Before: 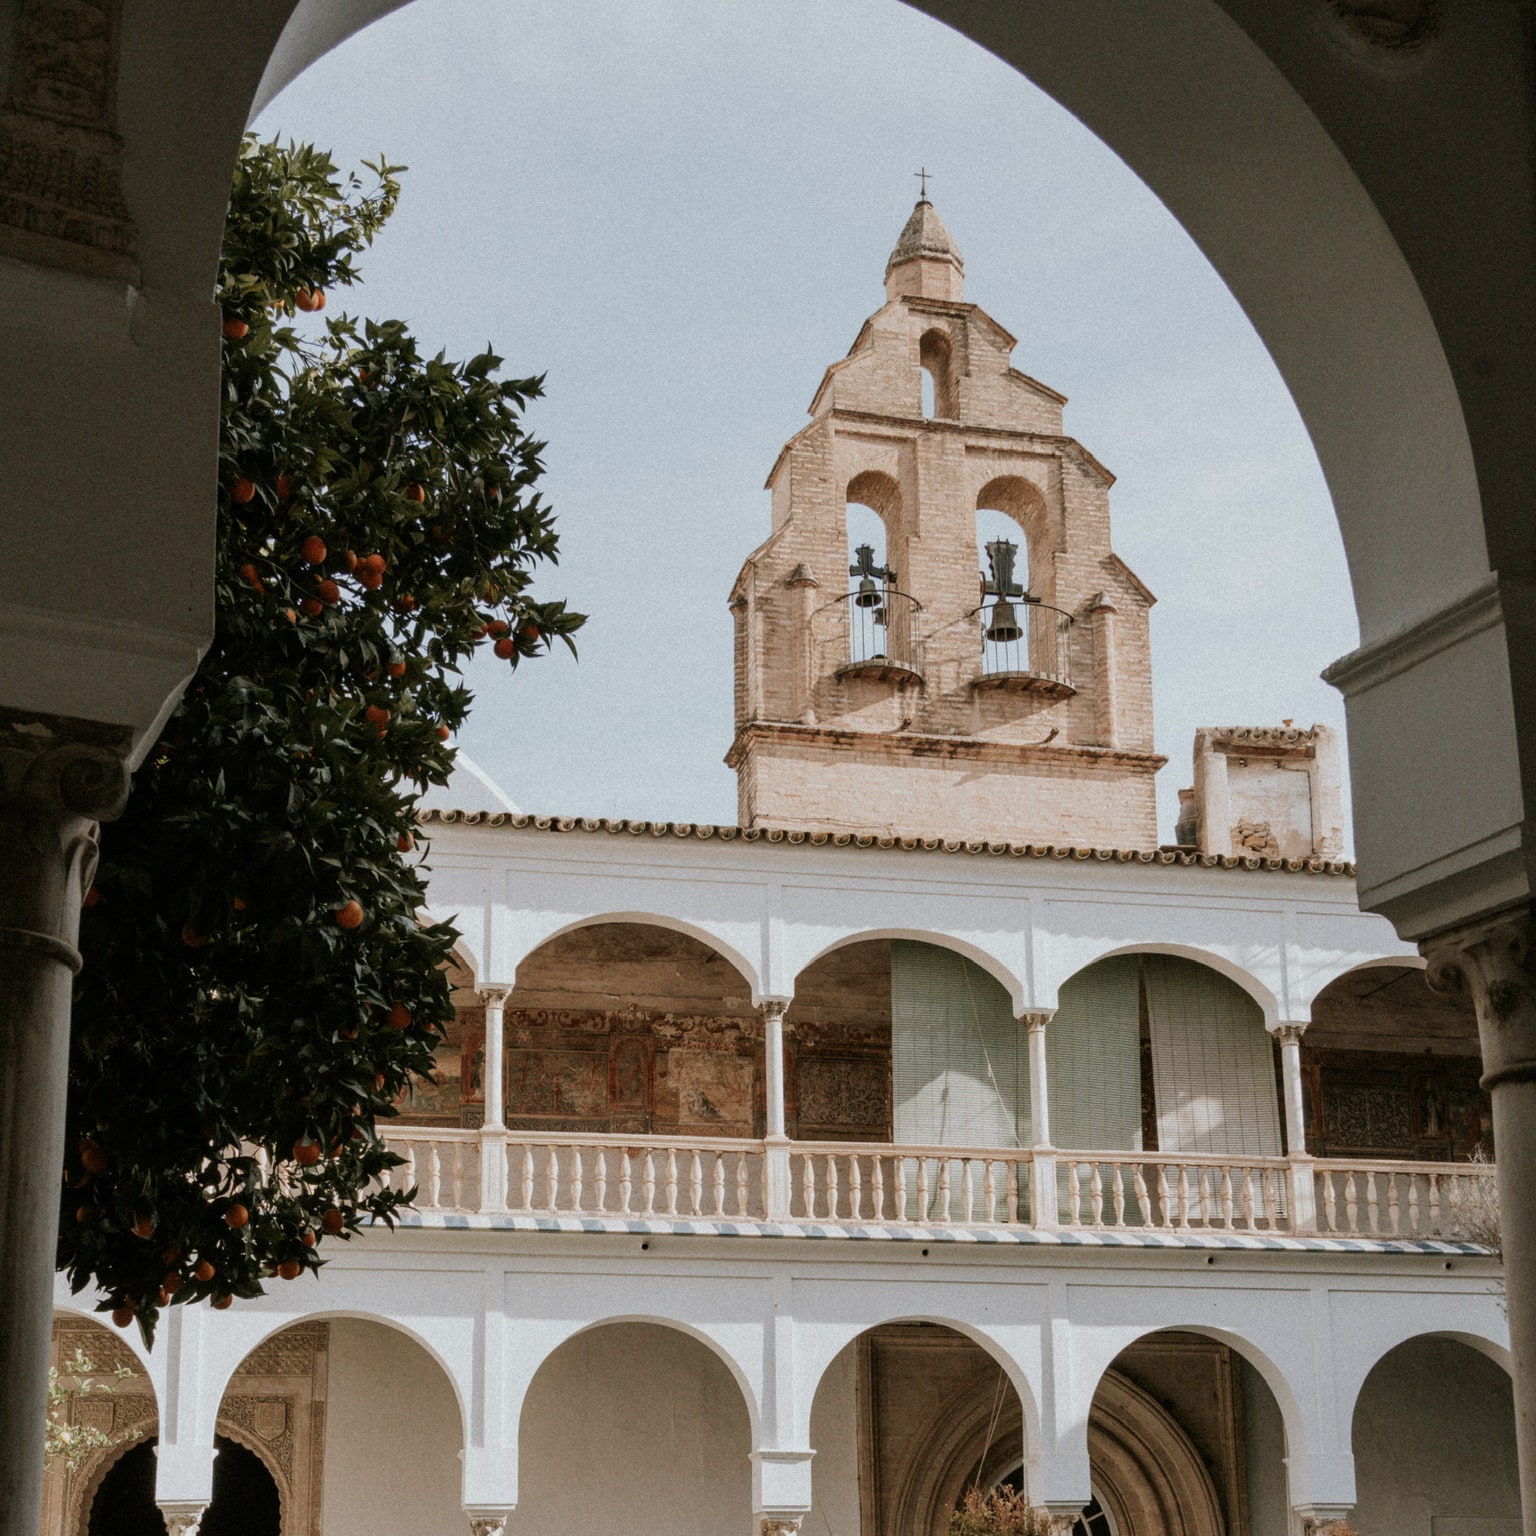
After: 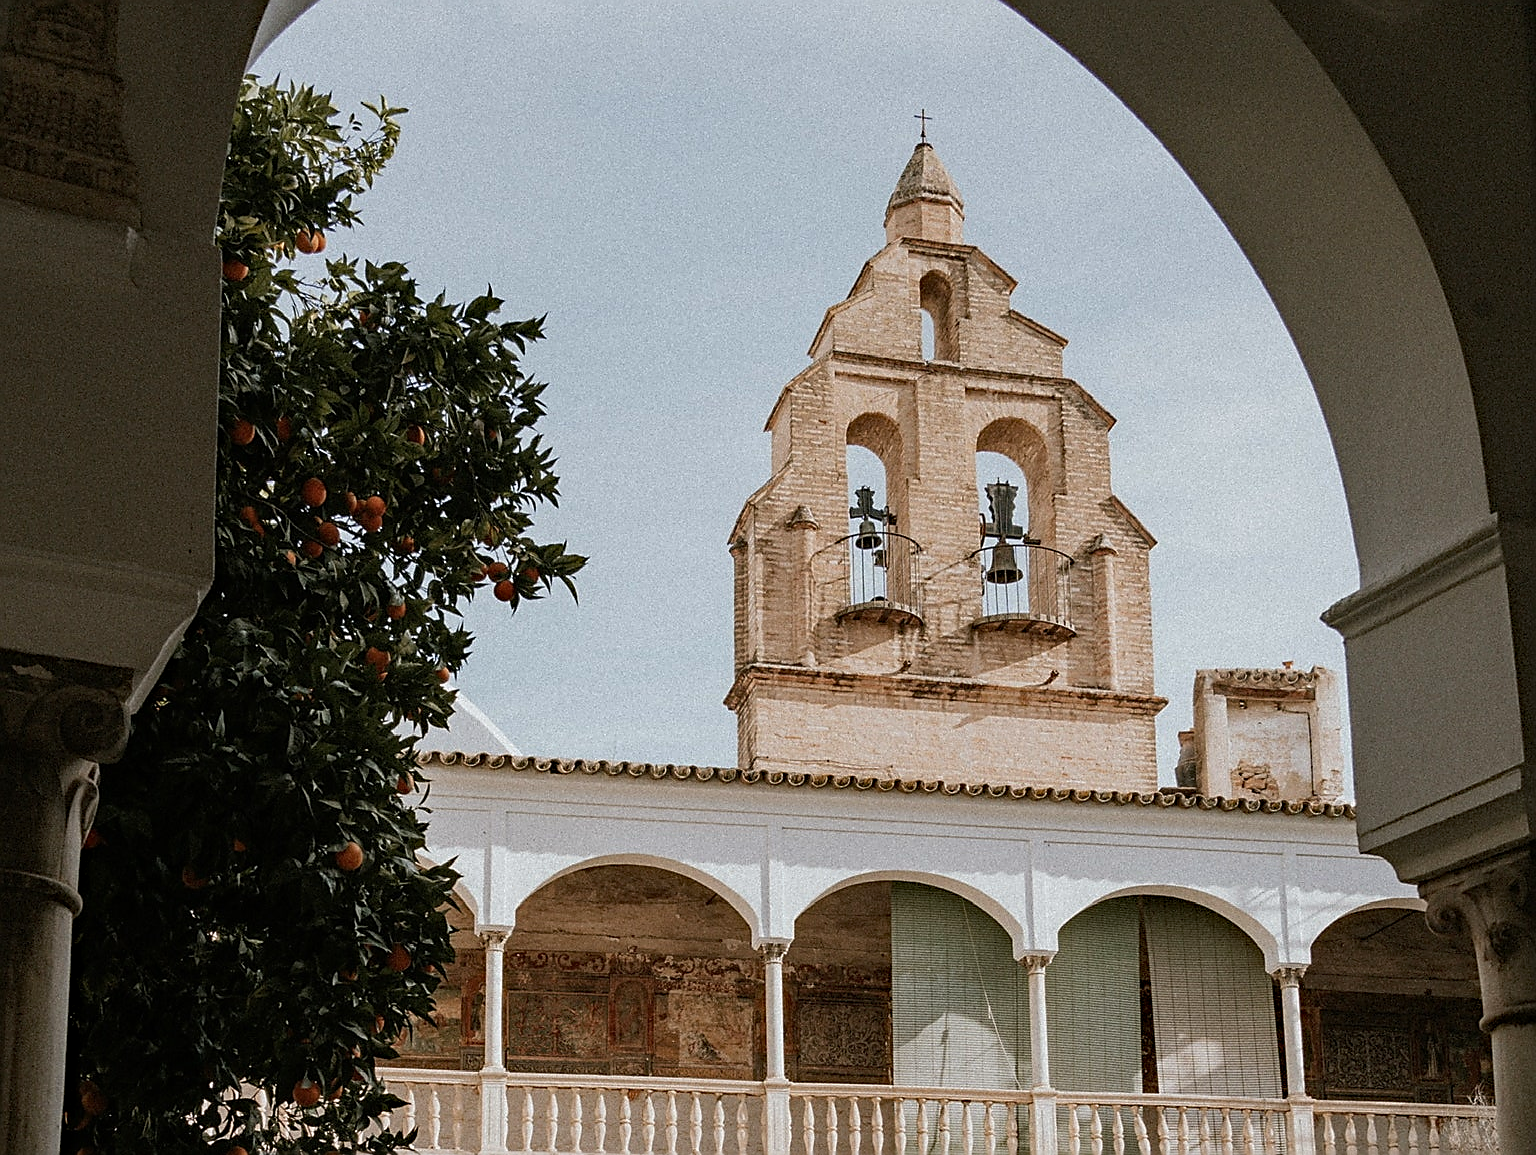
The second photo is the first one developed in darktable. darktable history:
sharpen: radius 1.405, amount 1.238, threshold 0.691
crop: top 3.791%, bottom 20.955%
haze removal: strength 0.282, distance 0.255, compatibility mode true, adaptive false
